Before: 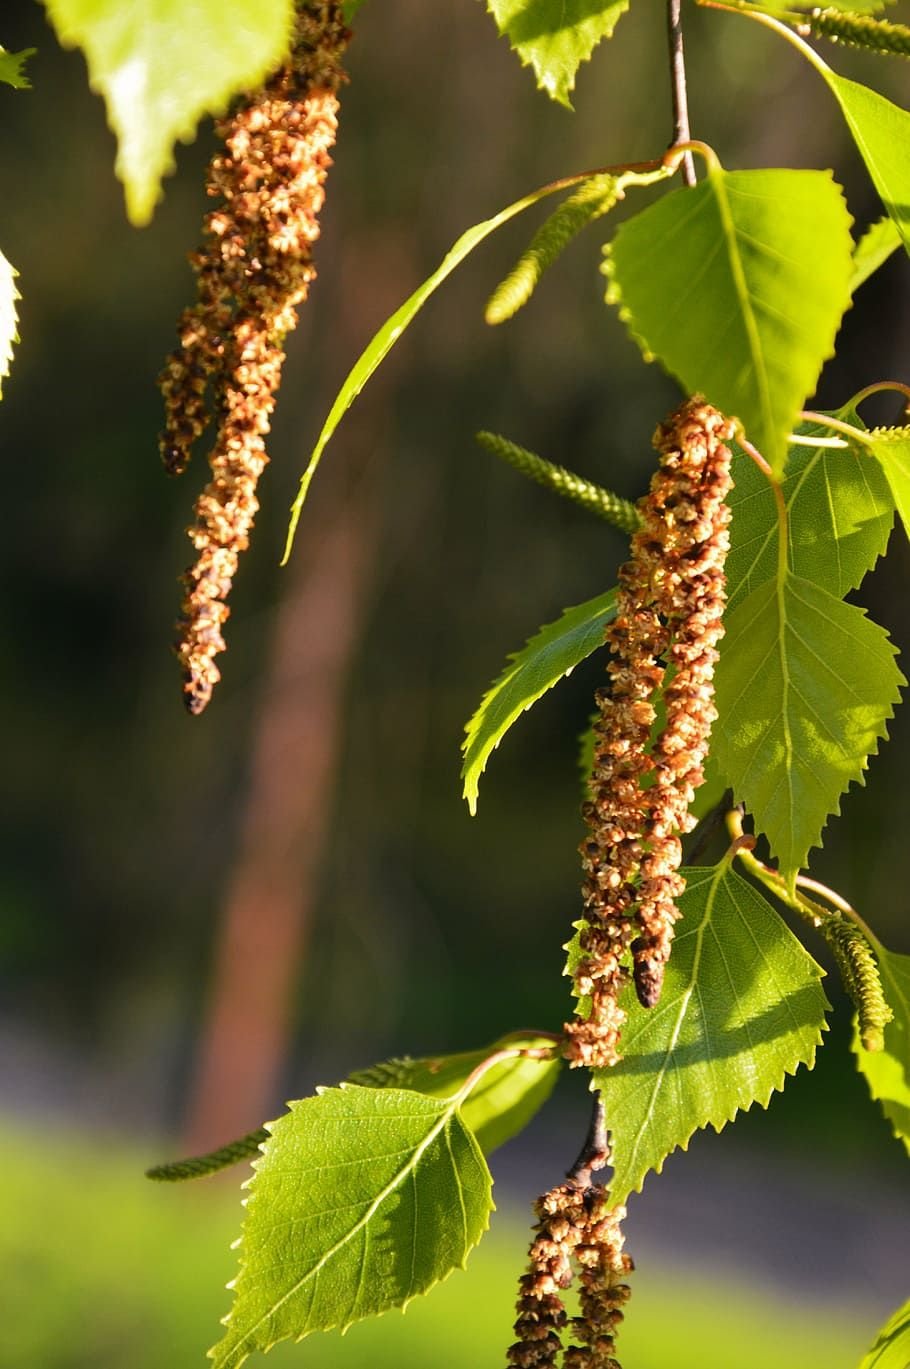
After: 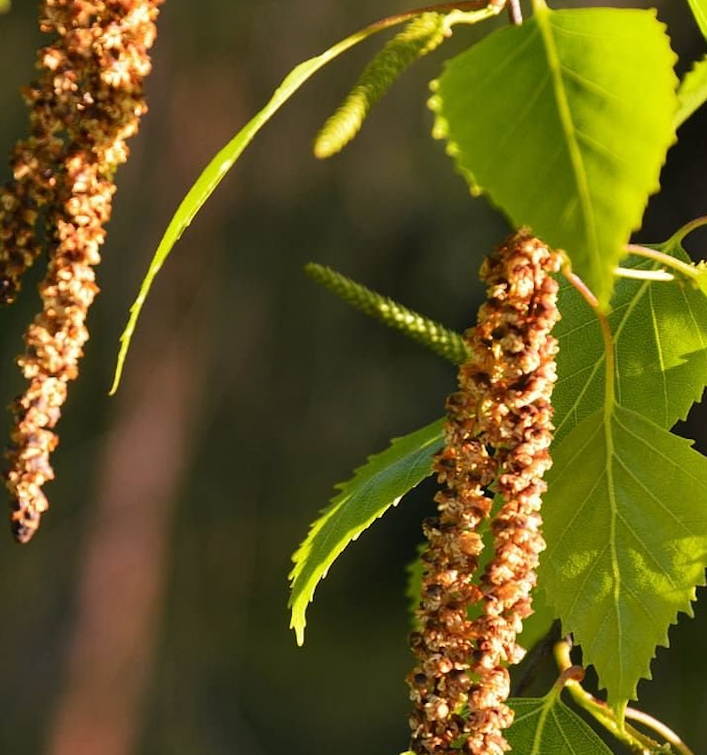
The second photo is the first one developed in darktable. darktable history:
rotate and perspective: rotation 0.226°, lens shift (vertical) -0.042, crop left 0.023, crop right 0.982, crop top 0.006, crop bottom 0.994
crop: left 18.38%, top 11.092%, right 2.134%, bottom 33.217%
